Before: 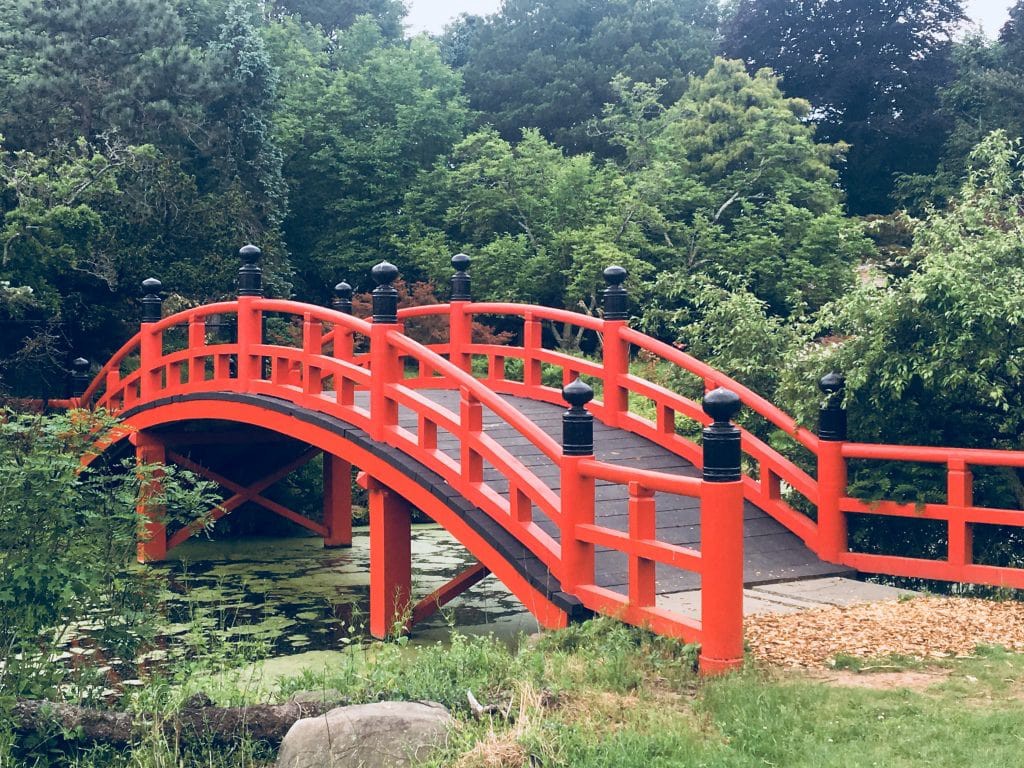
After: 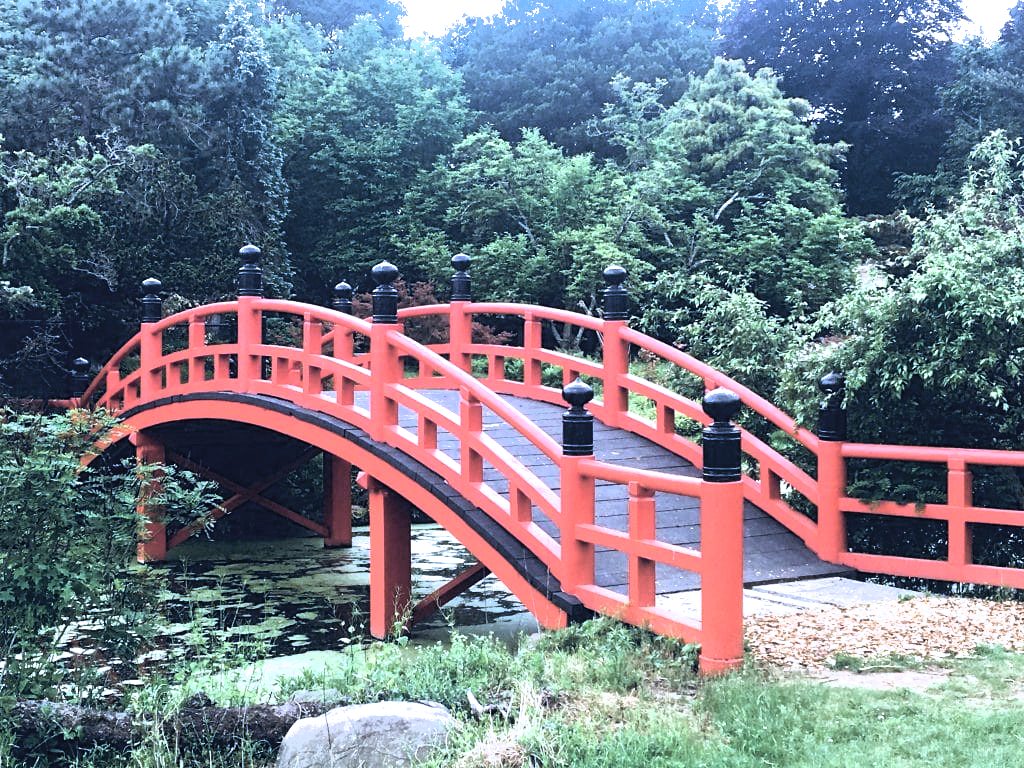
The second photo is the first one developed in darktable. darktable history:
white balance: red 0.948, green 1.02, blue 1.176
exposure: black level correction -0.015, compensate highlight preservation false
color calibration: illuminant custom, x 0.368, y 0.373, temperature 4330.32 K
filmic rgb: black relative exposure -8.2 EV, white relative exposure 2.2 EV, threshold 3 EV, hardness 7.11, latitude 85.74%, contrast 1.696, highlights saturation mix -4%, shadows ↔ highlights balance -2.69%, color science v5 (2021), contrast in shadows safe, contrast in highlights safe, enable highlight reconstruction true
